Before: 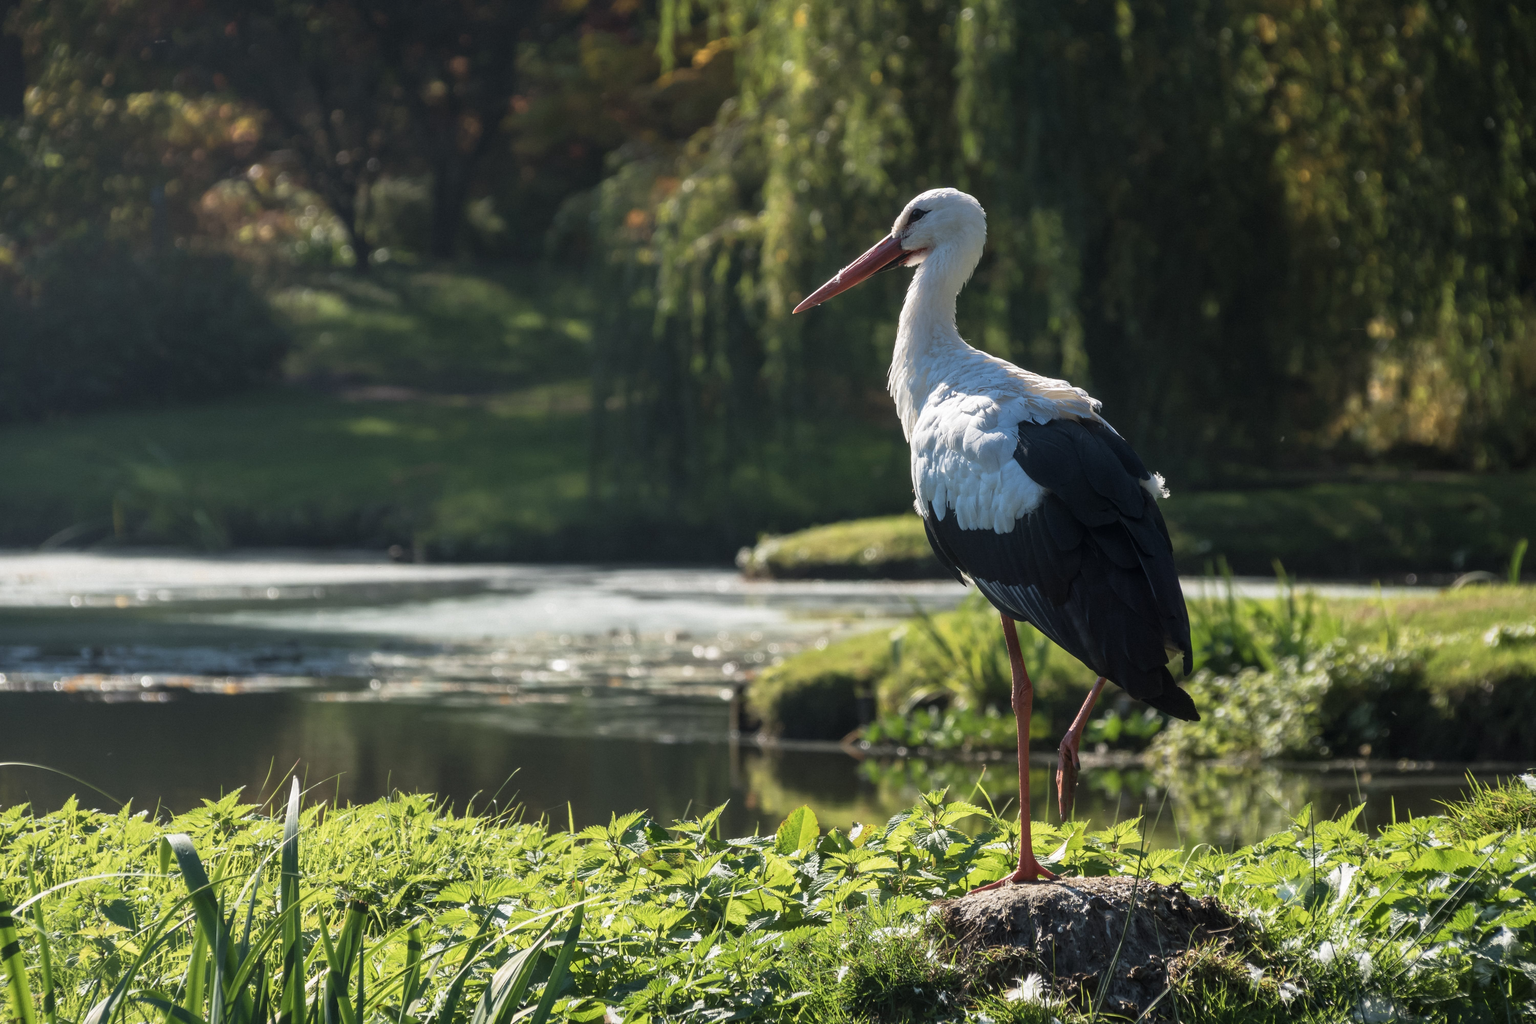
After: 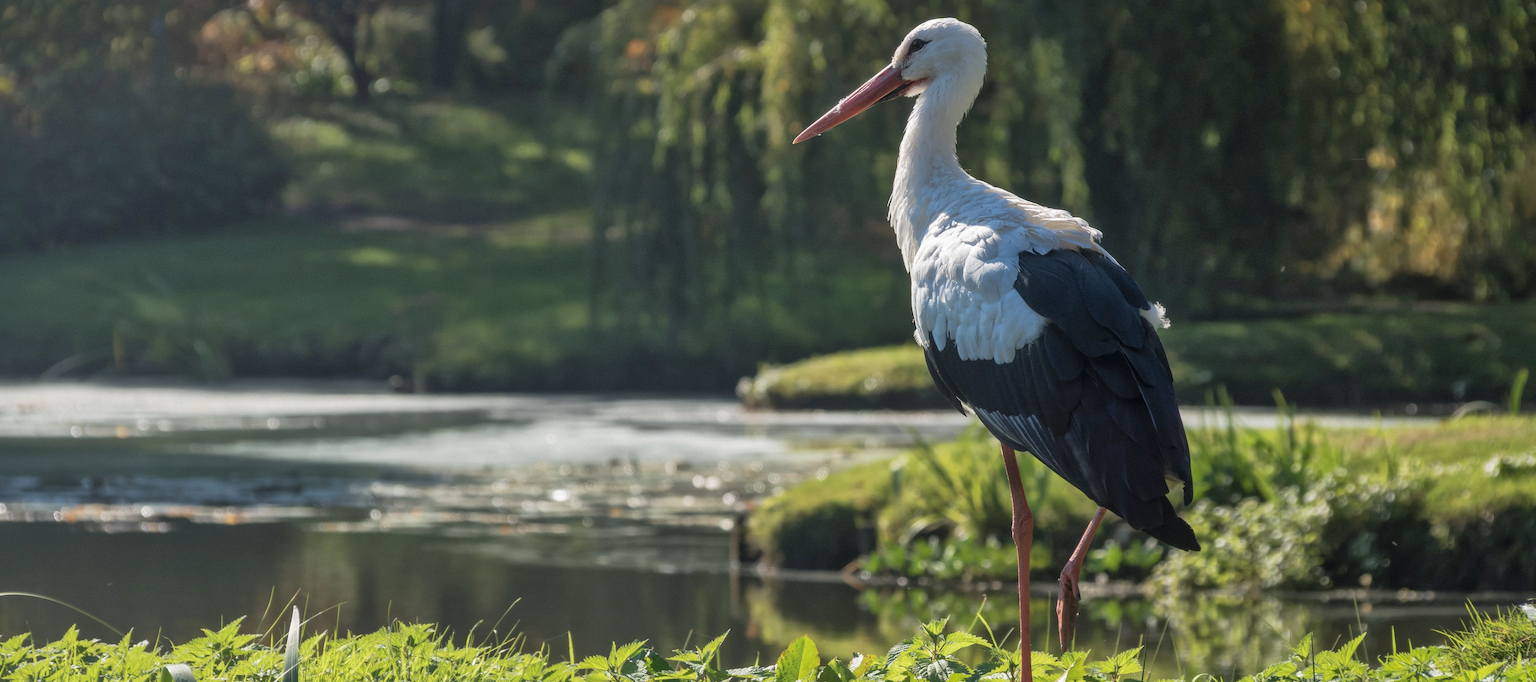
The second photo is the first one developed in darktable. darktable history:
crop: top 16.633%, bottom 16.732%
shadows and highlights: on, module defaults
